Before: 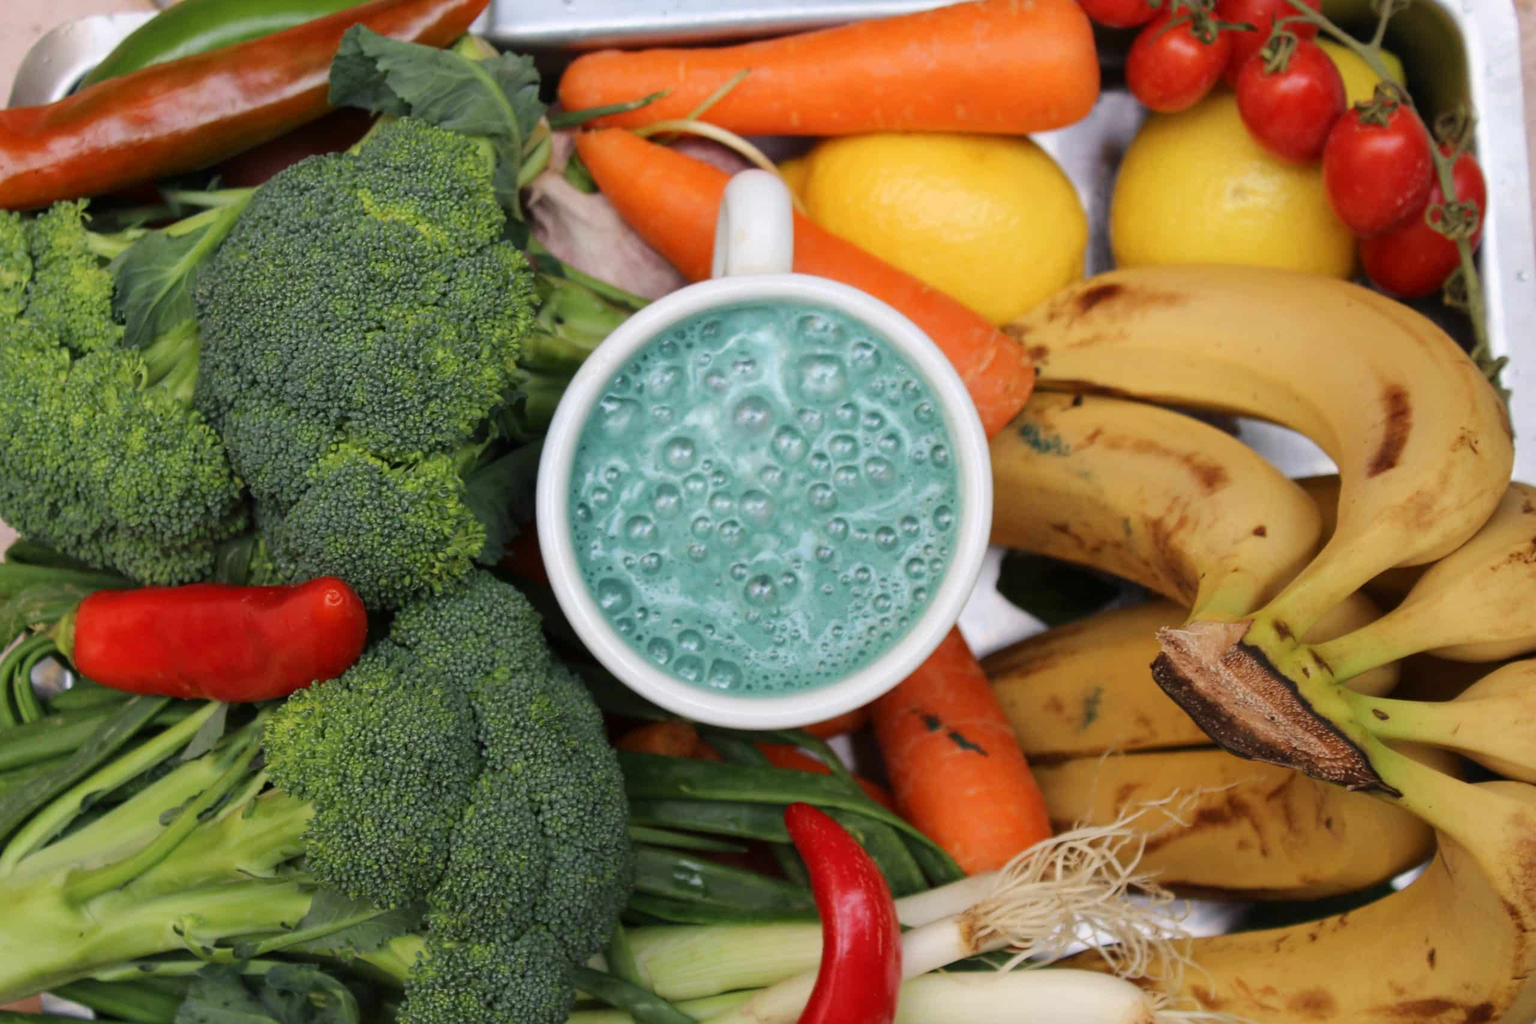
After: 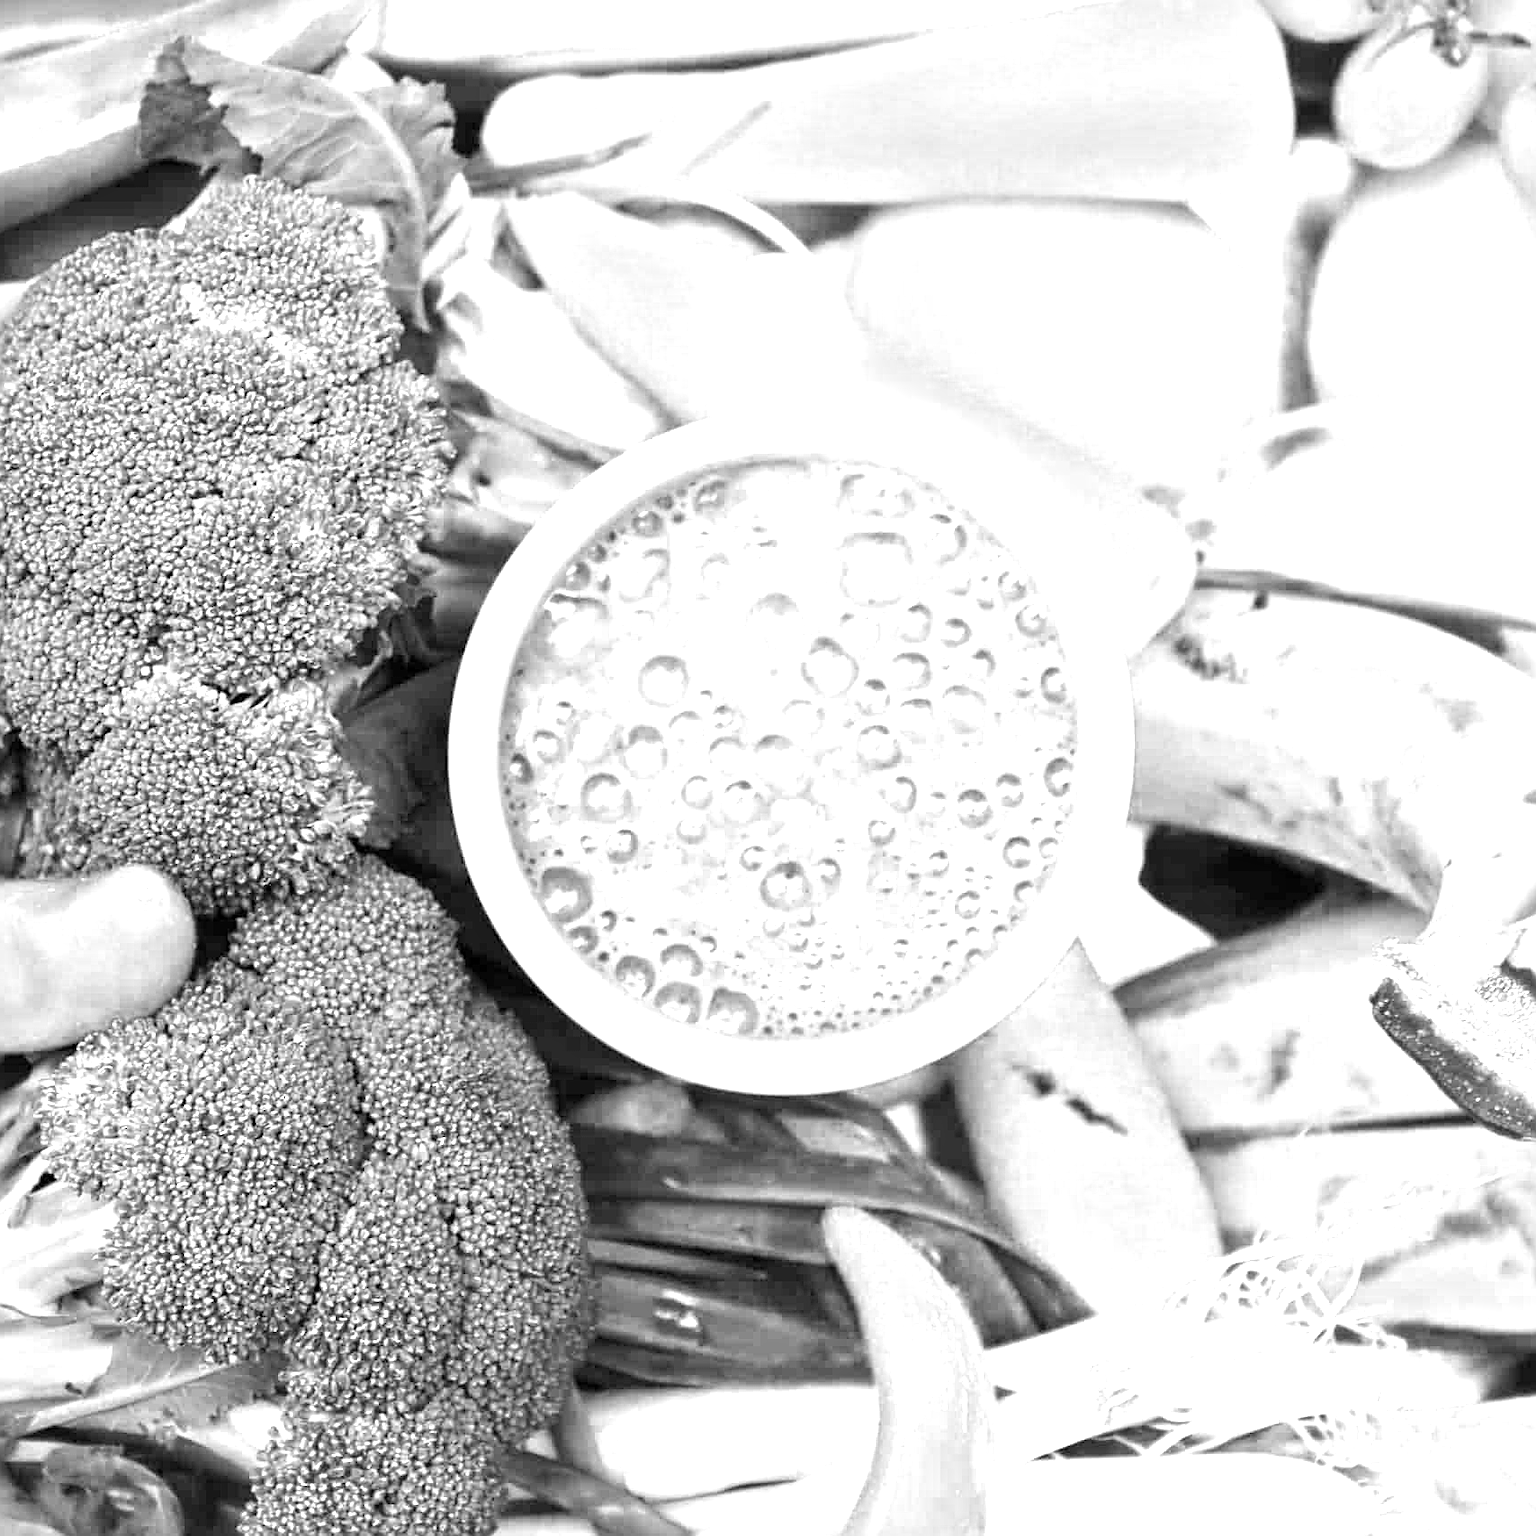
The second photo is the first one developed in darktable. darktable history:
crop and rotate: left 15.446%, right 17.836%
white balance: red 4.26, blue 1.802
sharpen: on, module defaults
exposure: black level correction 0.001, compensate highlight preservation false
color correction: highlights a* 1.12, highlights b* 24.26, shadows a* 15.58, shadows b* 24.26
monochrome: on, module defaults
tone equalizer: on, module defaults
